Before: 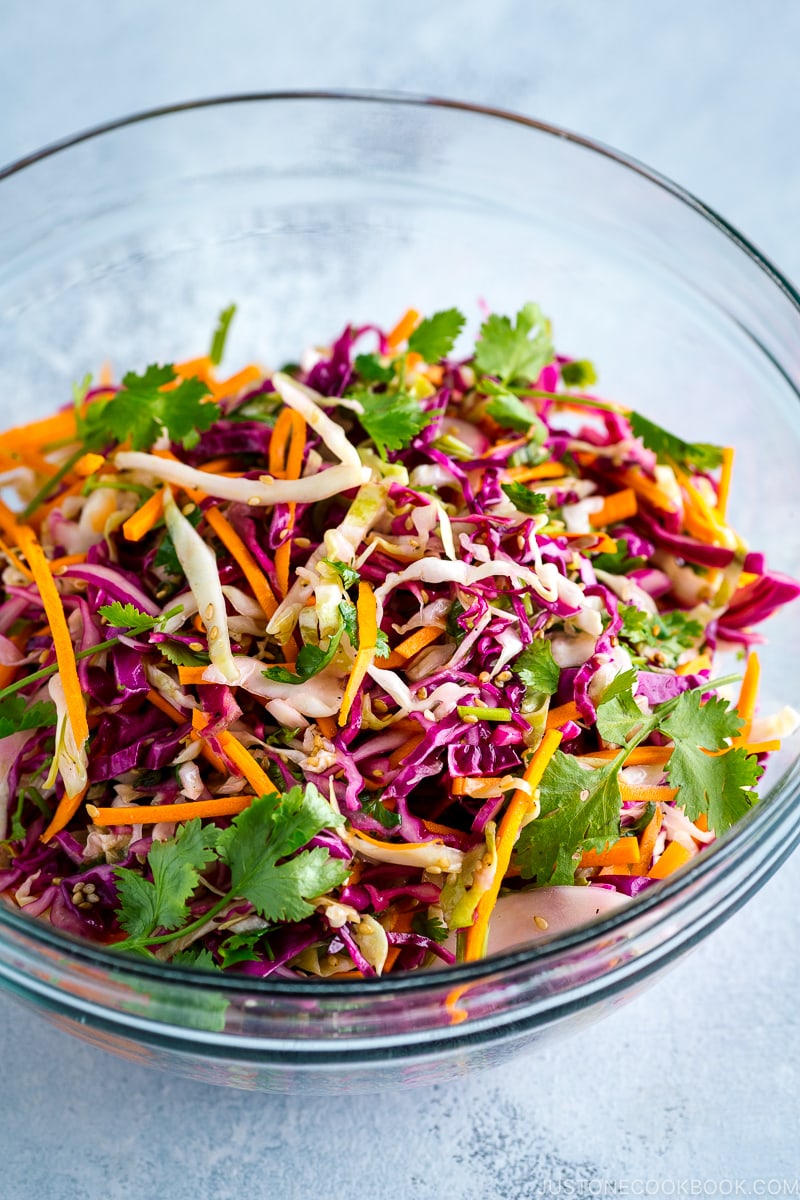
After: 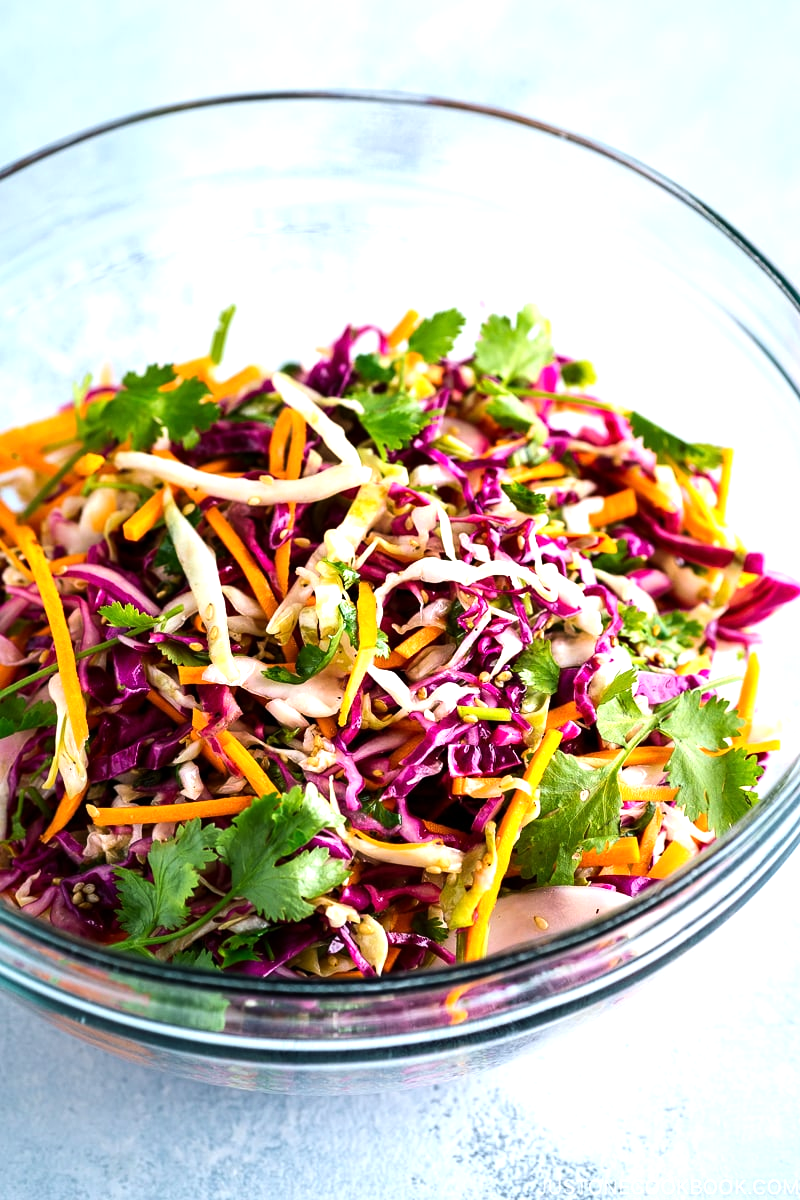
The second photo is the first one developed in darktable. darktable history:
tone equalizer: -8 EV -0.754 EV, -7 EV -0.68 EV, -6 EV -0.58 EV, -5 EV -0.381 EV, -3 EV 0.394 EV, -2 EV 0.6 EV, -1 EV 0.698 EV, +0 EV 0.773 EV, edges refinement/feathering 500, mask exposure compensation -1.57 EV, preserve details guided filter
